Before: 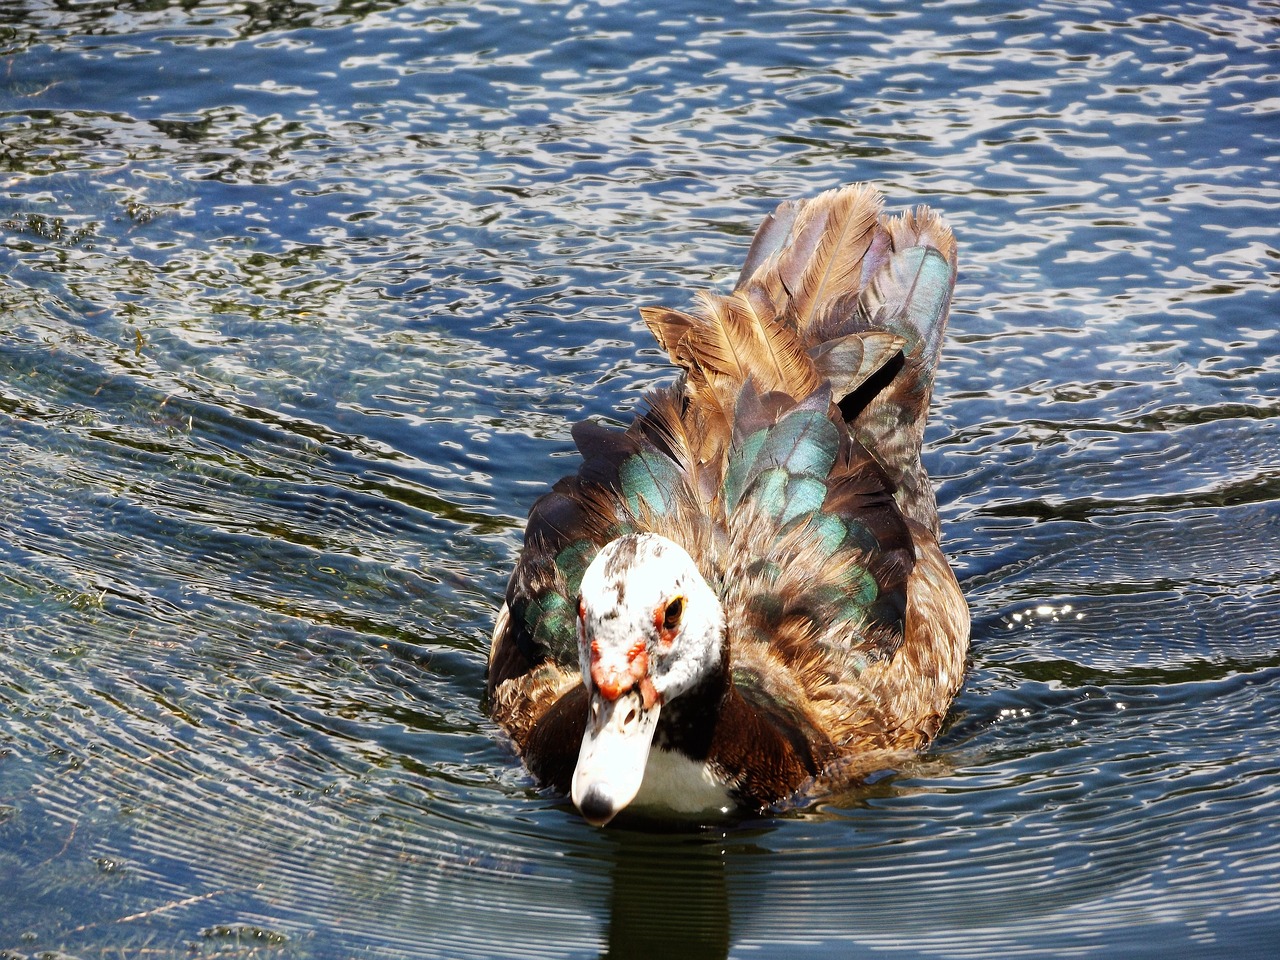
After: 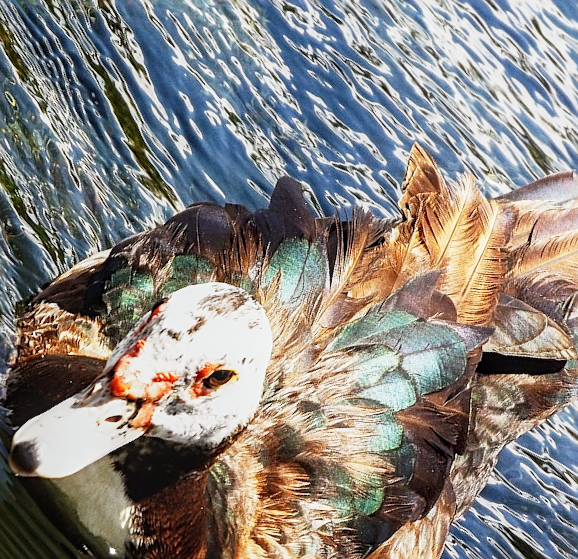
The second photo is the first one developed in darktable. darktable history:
local contrast: on, module defaults
sharpen: on, module defaults
tone equalizer: on, module defaults
base curve: curves: ch0 [(0, 0) (0.088, 0.125) (0.176, 0.251) (0.354, 0.501) (0.613, 0.749) (1, 0.877)], preserve colors none
crop and rotate: angle -46.18°, top 16.392%, right 0.885%, bottom 11.721%
